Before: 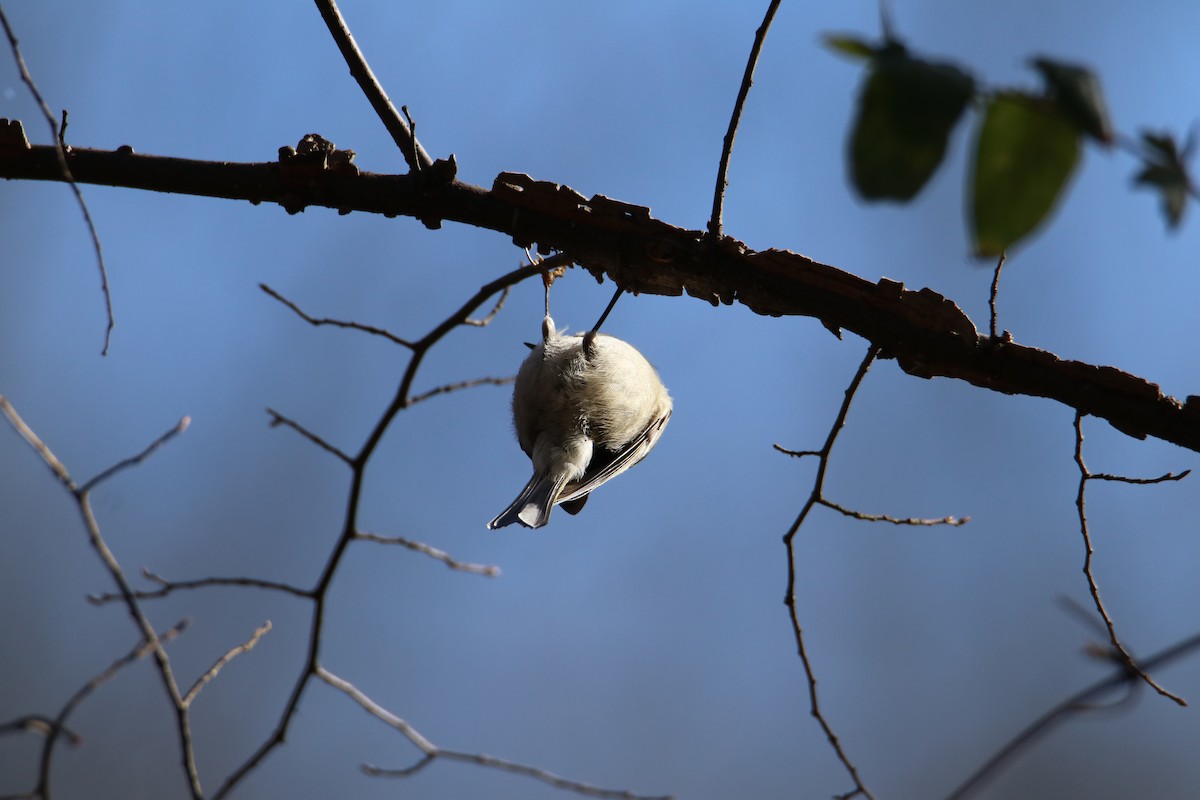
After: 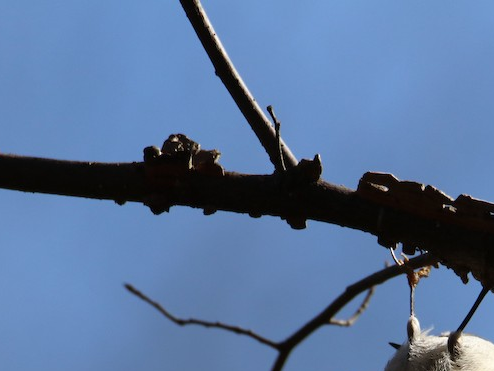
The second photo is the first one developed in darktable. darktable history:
crop and rotate: left 11.276%, top 0.086%, right 47.529%, bottom 53.421%
